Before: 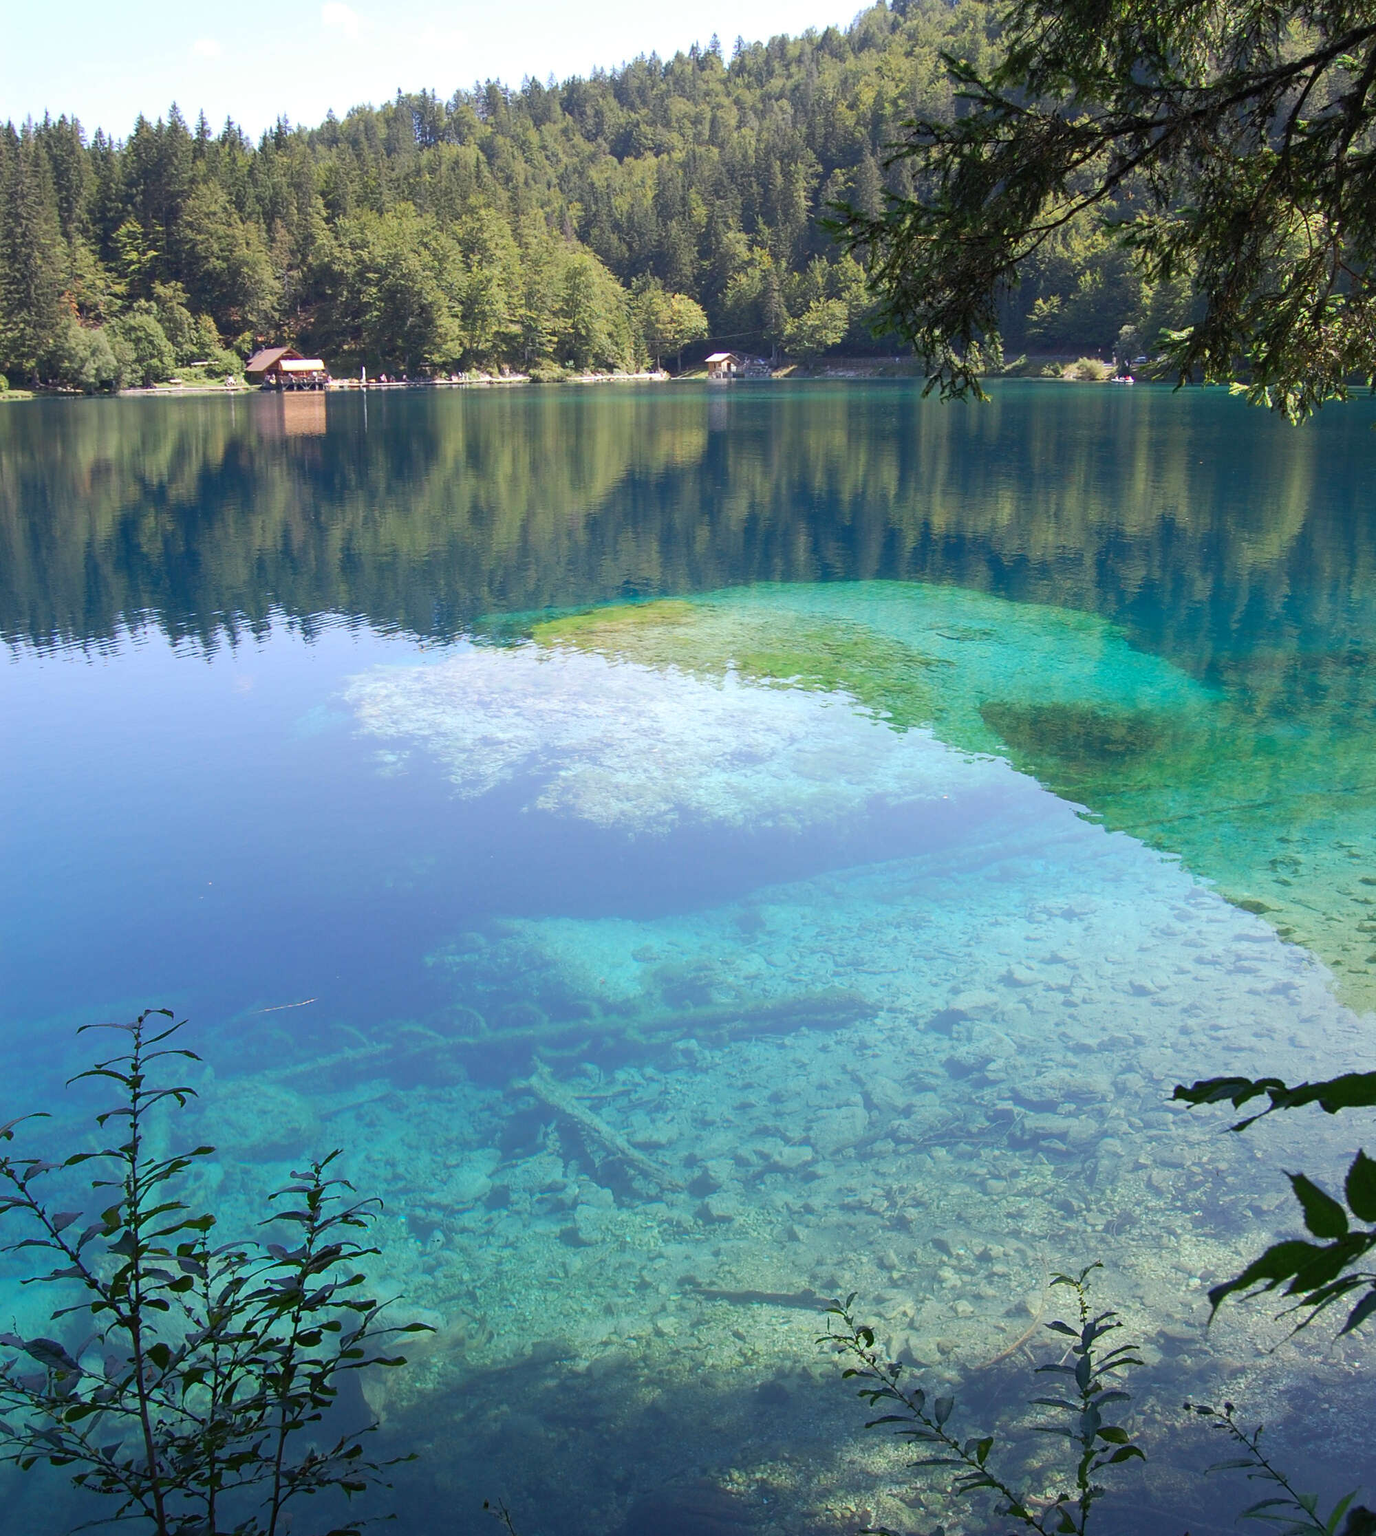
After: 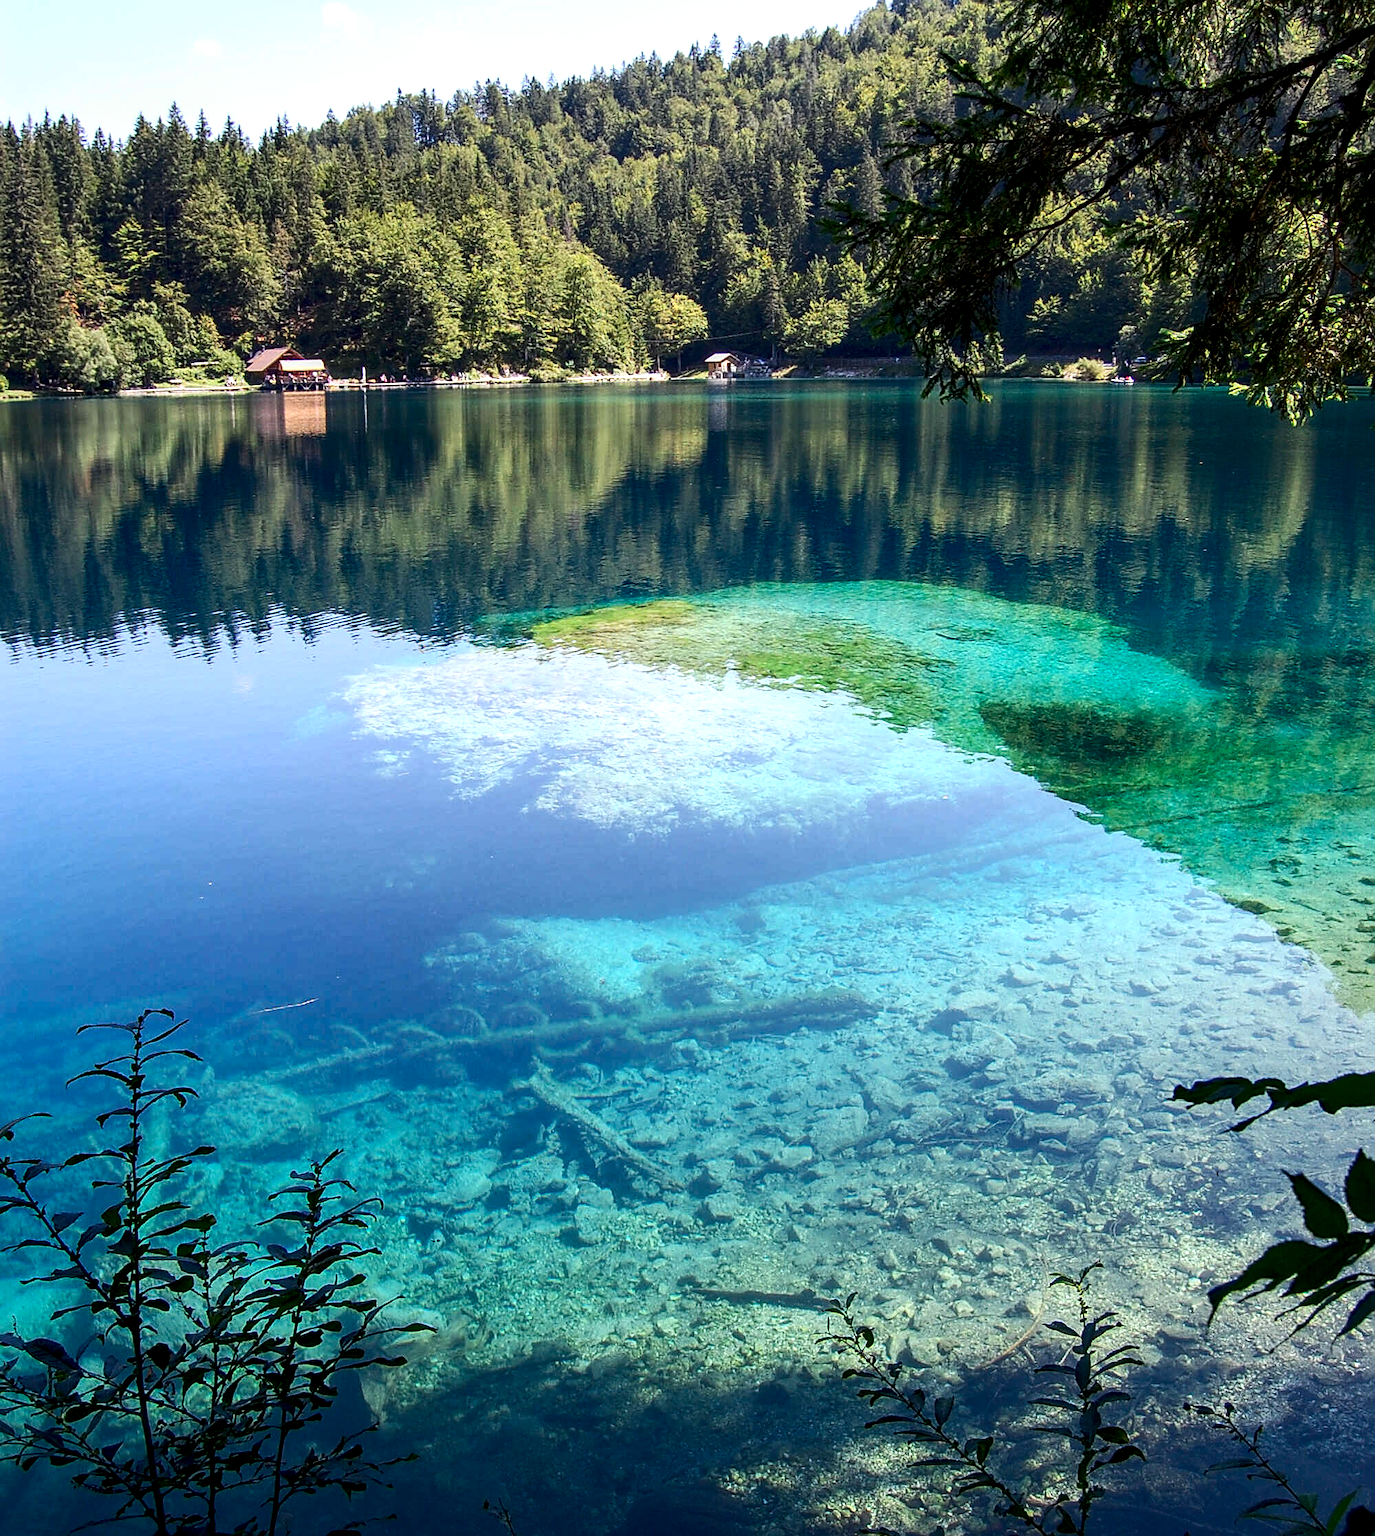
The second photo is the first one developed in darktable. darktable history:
contrast brightness saturation: contrast 0.207, brightness -0.106, saturation 0.212
sharpen: on, module defaults
local contrast: detail 150%
